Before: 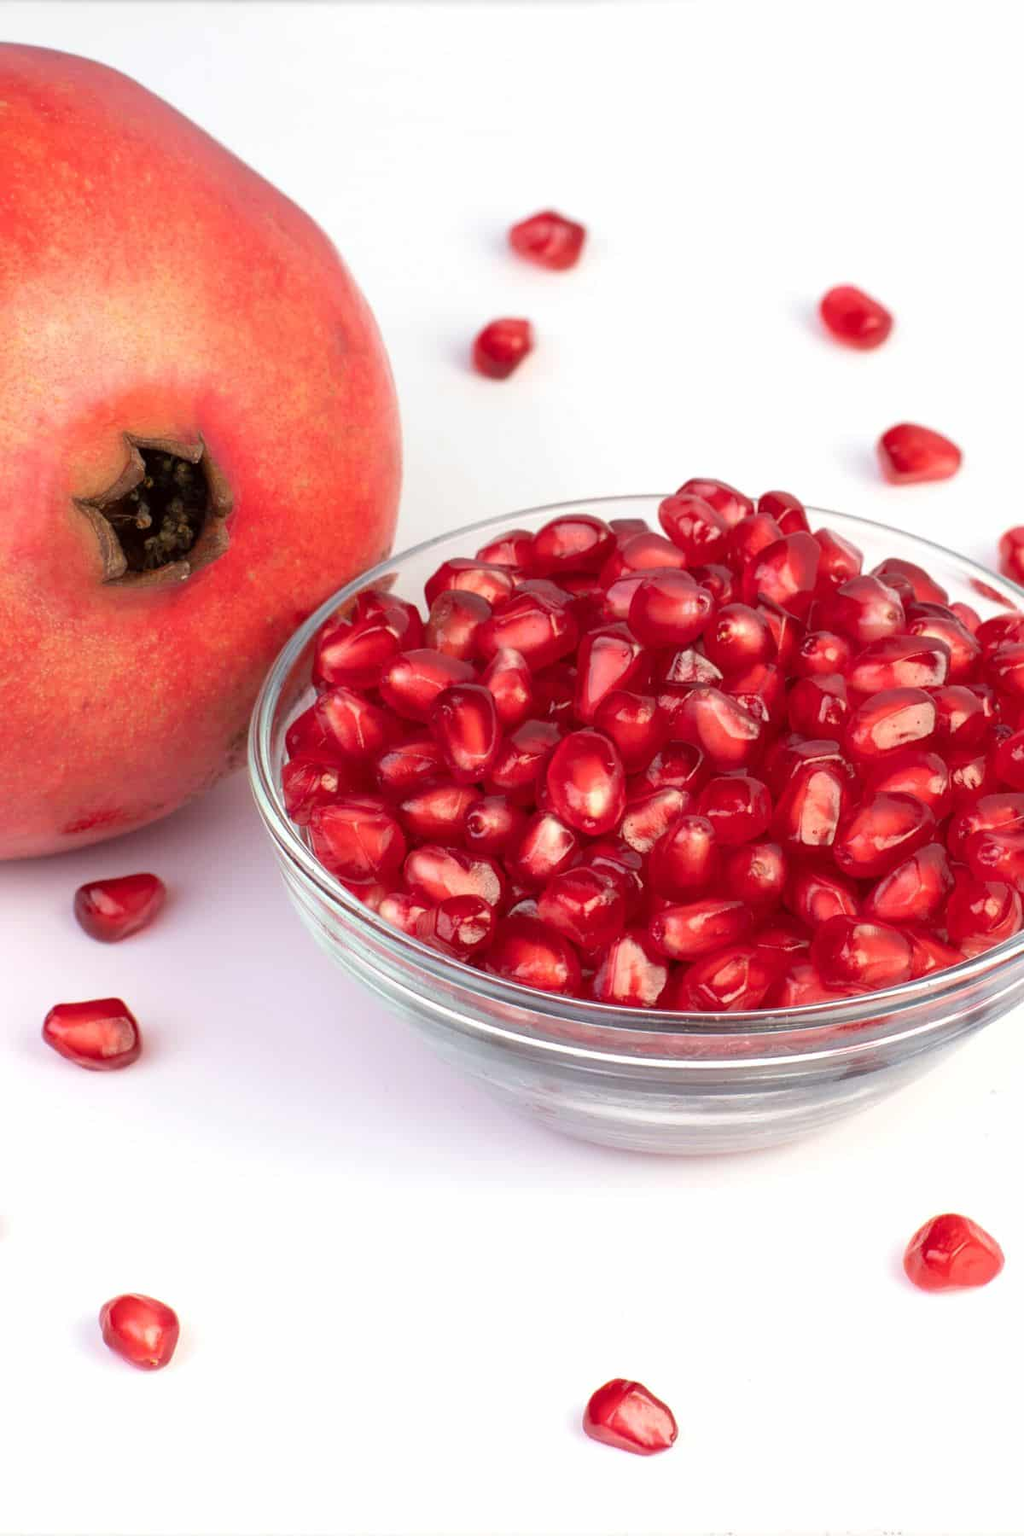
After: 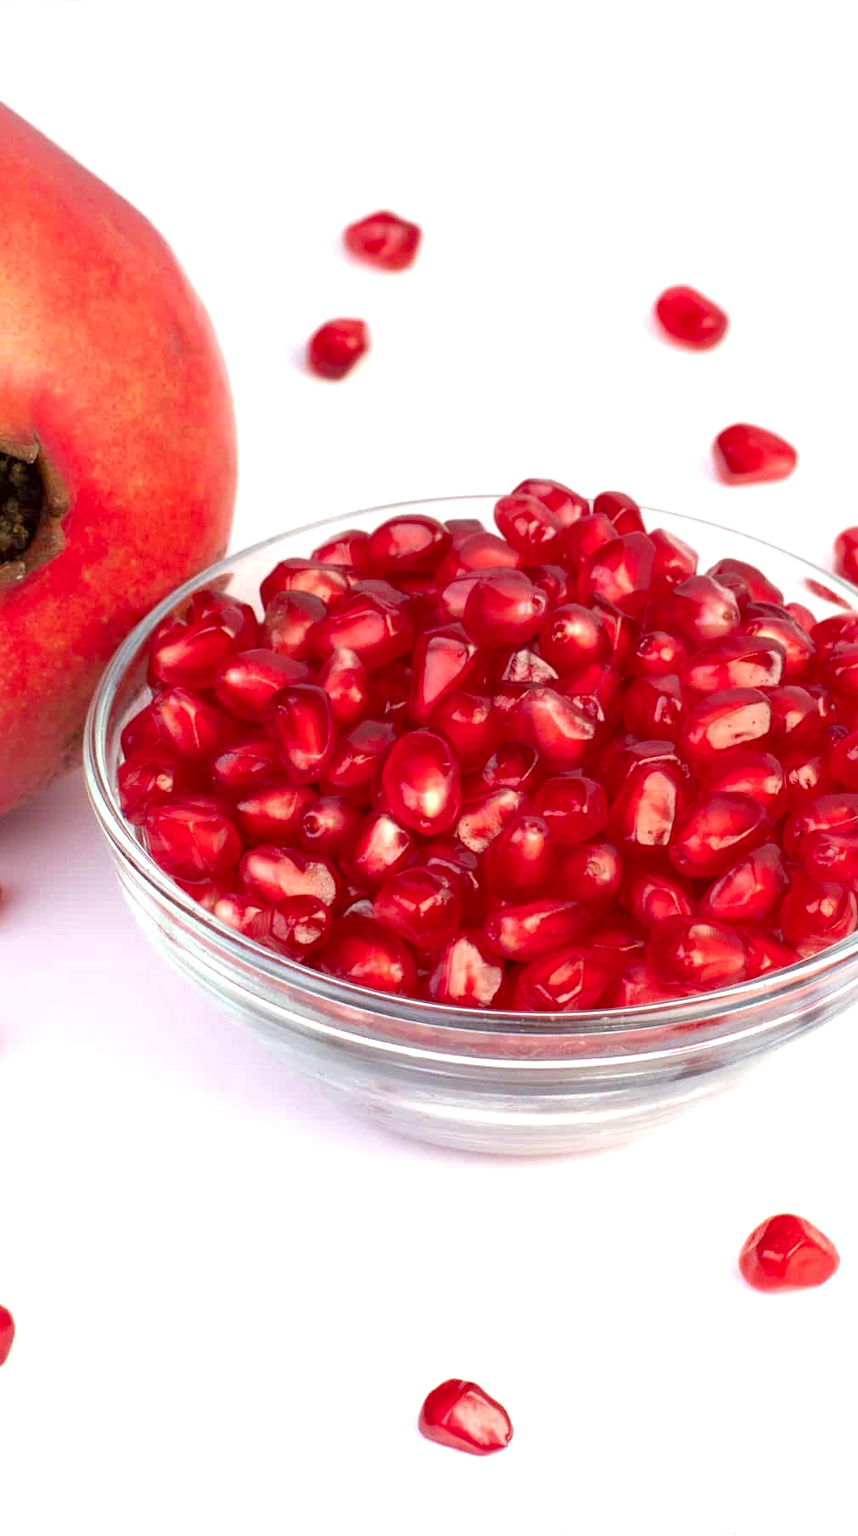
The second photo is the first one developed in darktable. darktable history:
color zones: curves: ch0 [(0, 0.425) (0.143, 0.422) (0.286, 0.42) (0.429, 0.419) (0.571, 0.419) (0.714, 0.42) (0.857, 0.422) (1, 0.425)]
exposure: black level correction 0.001, exposure 0.5 EV, compensate exposure bias true, compensate highlight preservation false
crop: left 16.145%
haze removal: compatibility mode true, adaptive false
